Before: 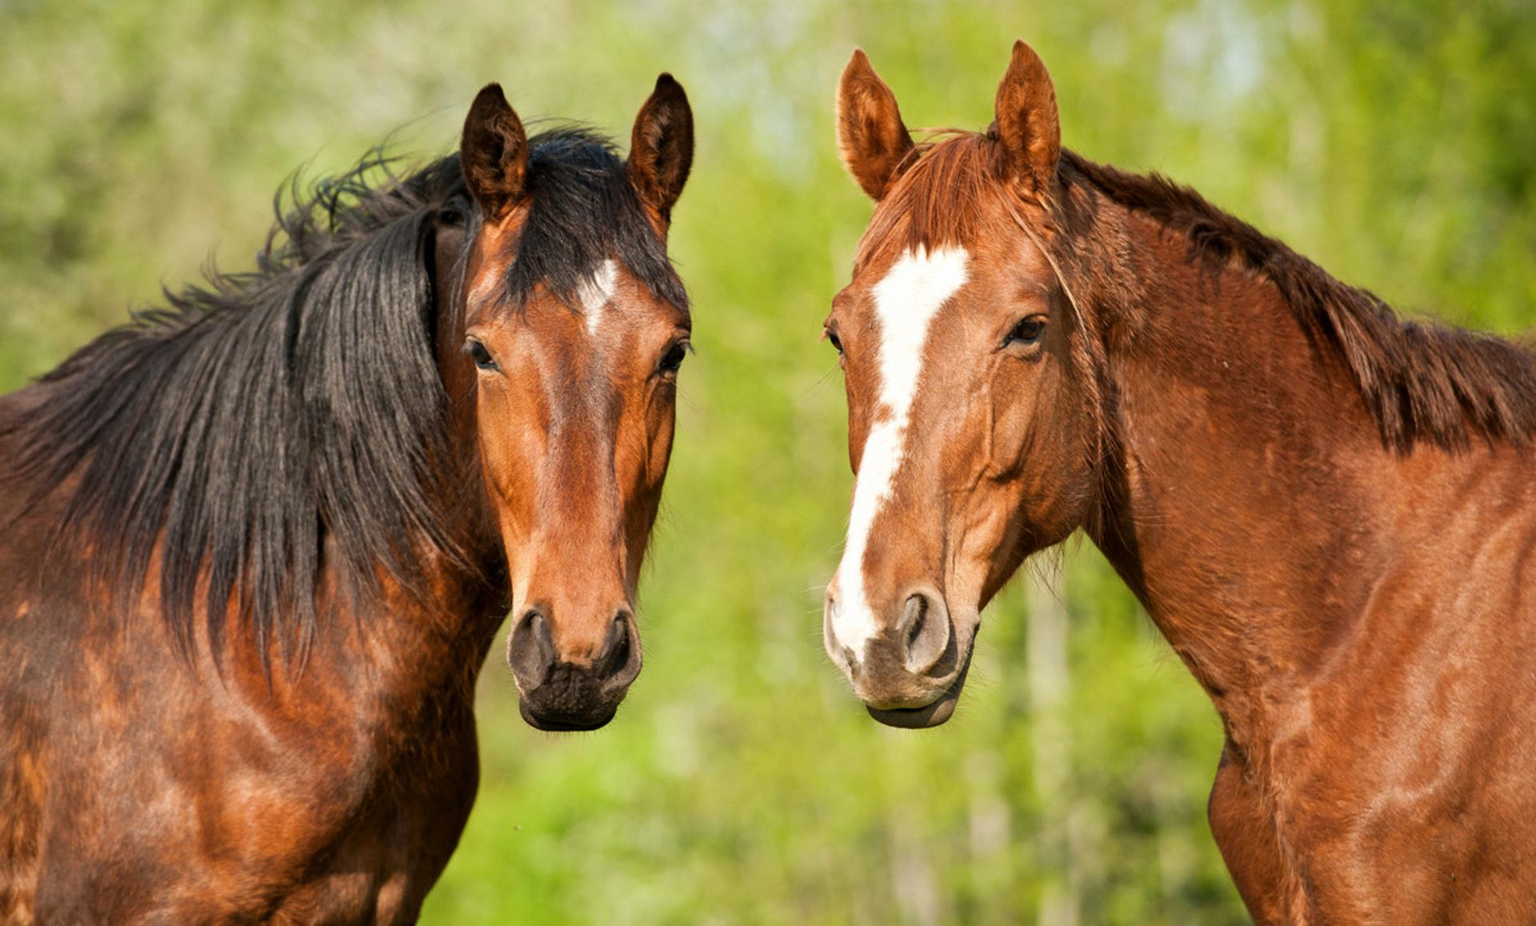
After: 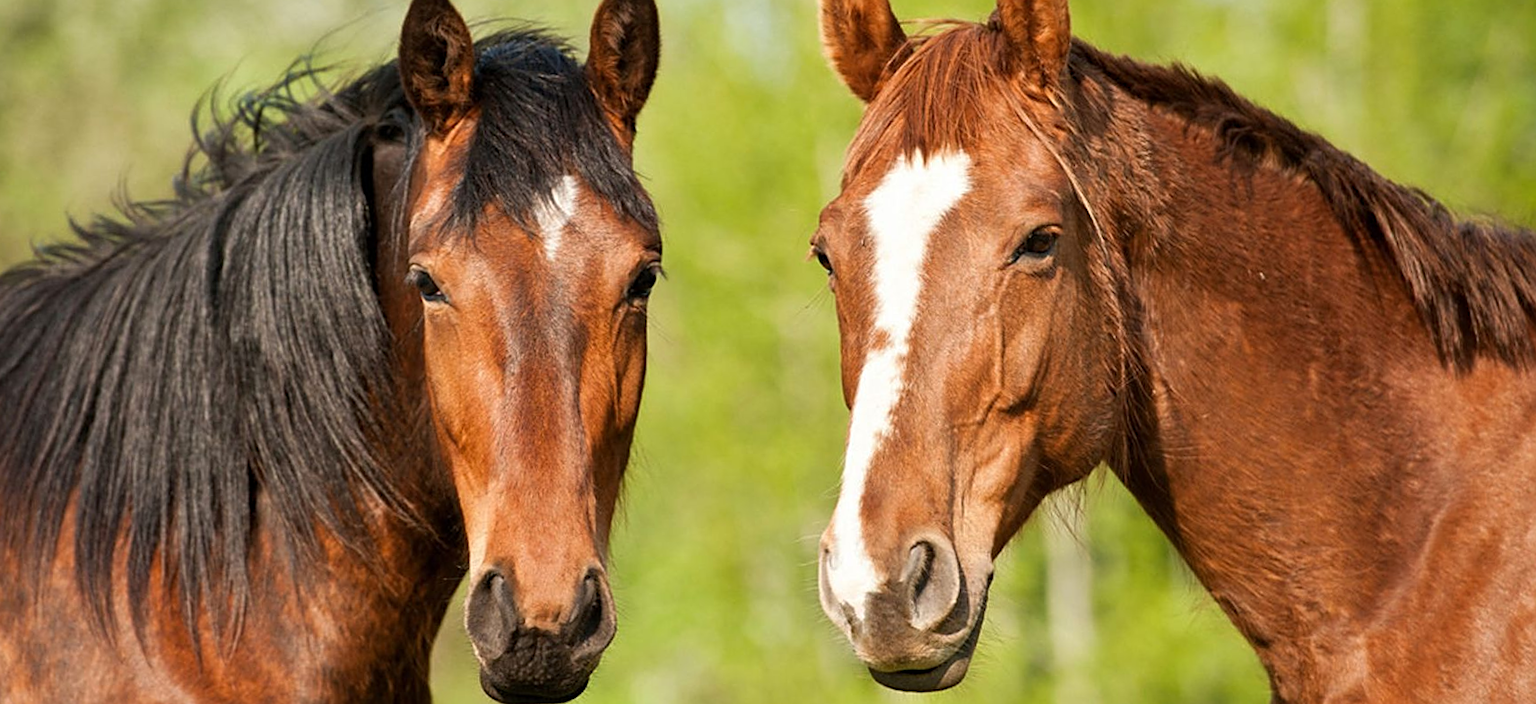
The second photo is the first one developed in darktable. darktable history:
crop: left 5.596%, top 10.314%, right 3.534%, bottom 19.395%
rotate and perspective: rotation -1.42°, crop left 0.016, crop right 0.984, crop top 0.035, crop bottom 0.965
sharpen: on, module defaults
